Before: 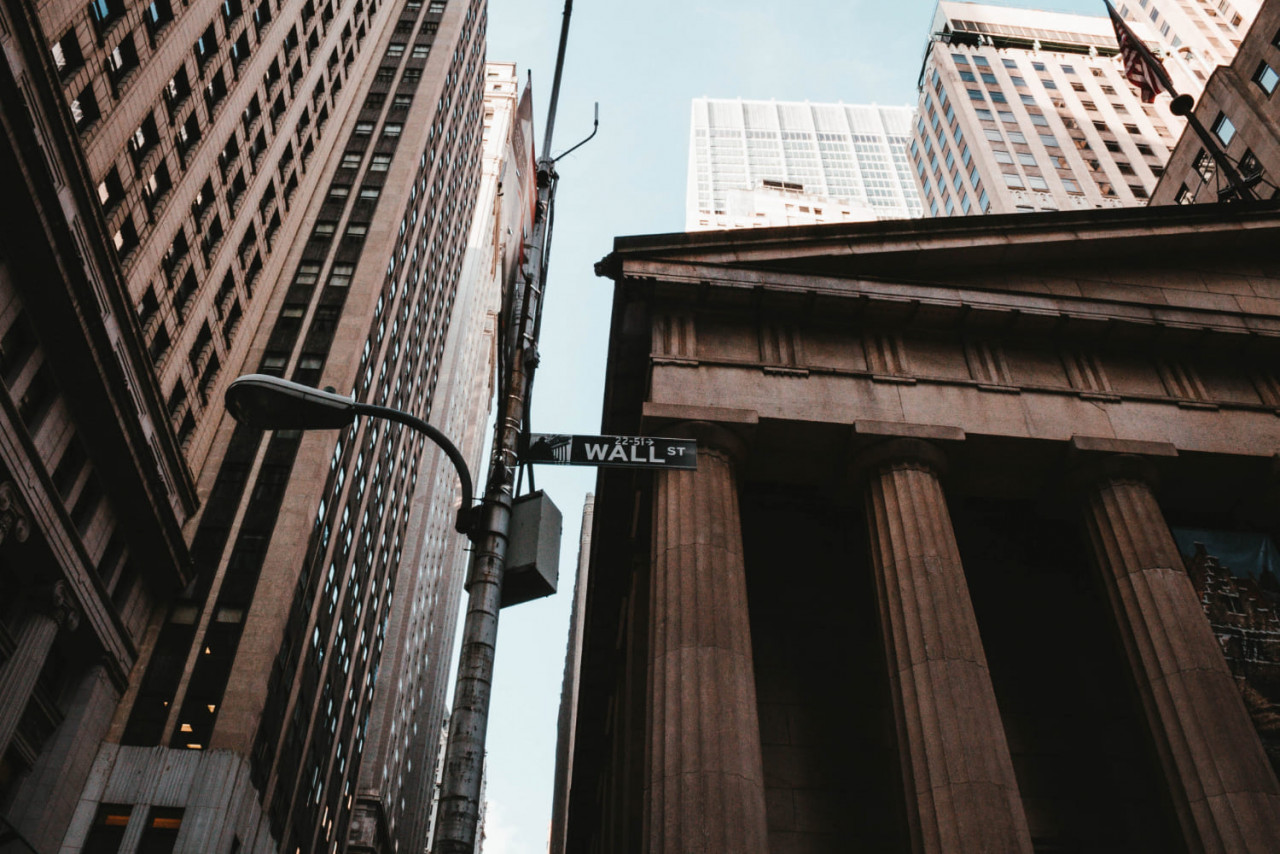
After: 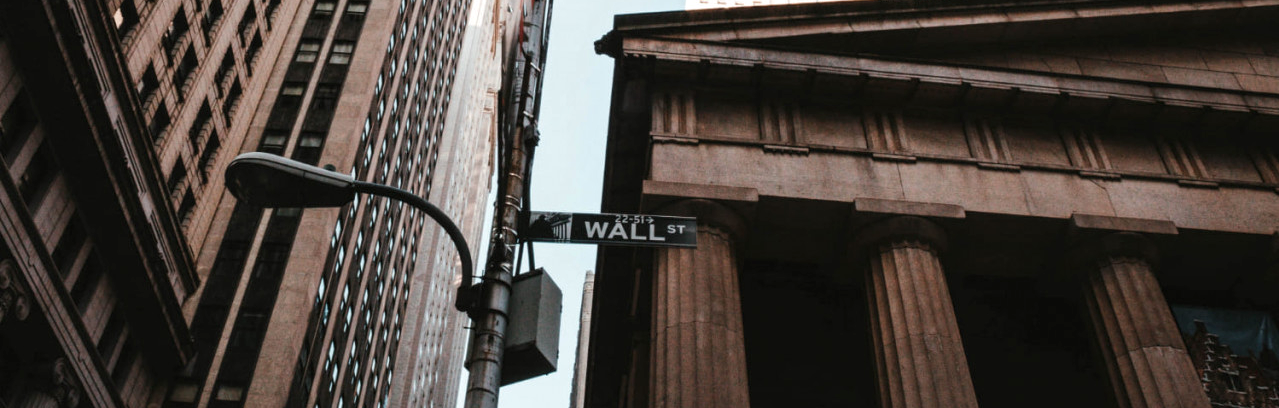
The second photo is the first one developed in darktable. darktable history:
local contrast: highlights 107%, shadows 98%, detail 119%, midtone range 0.2
crop and rotate: top 26.136%, bottom 26.047%
